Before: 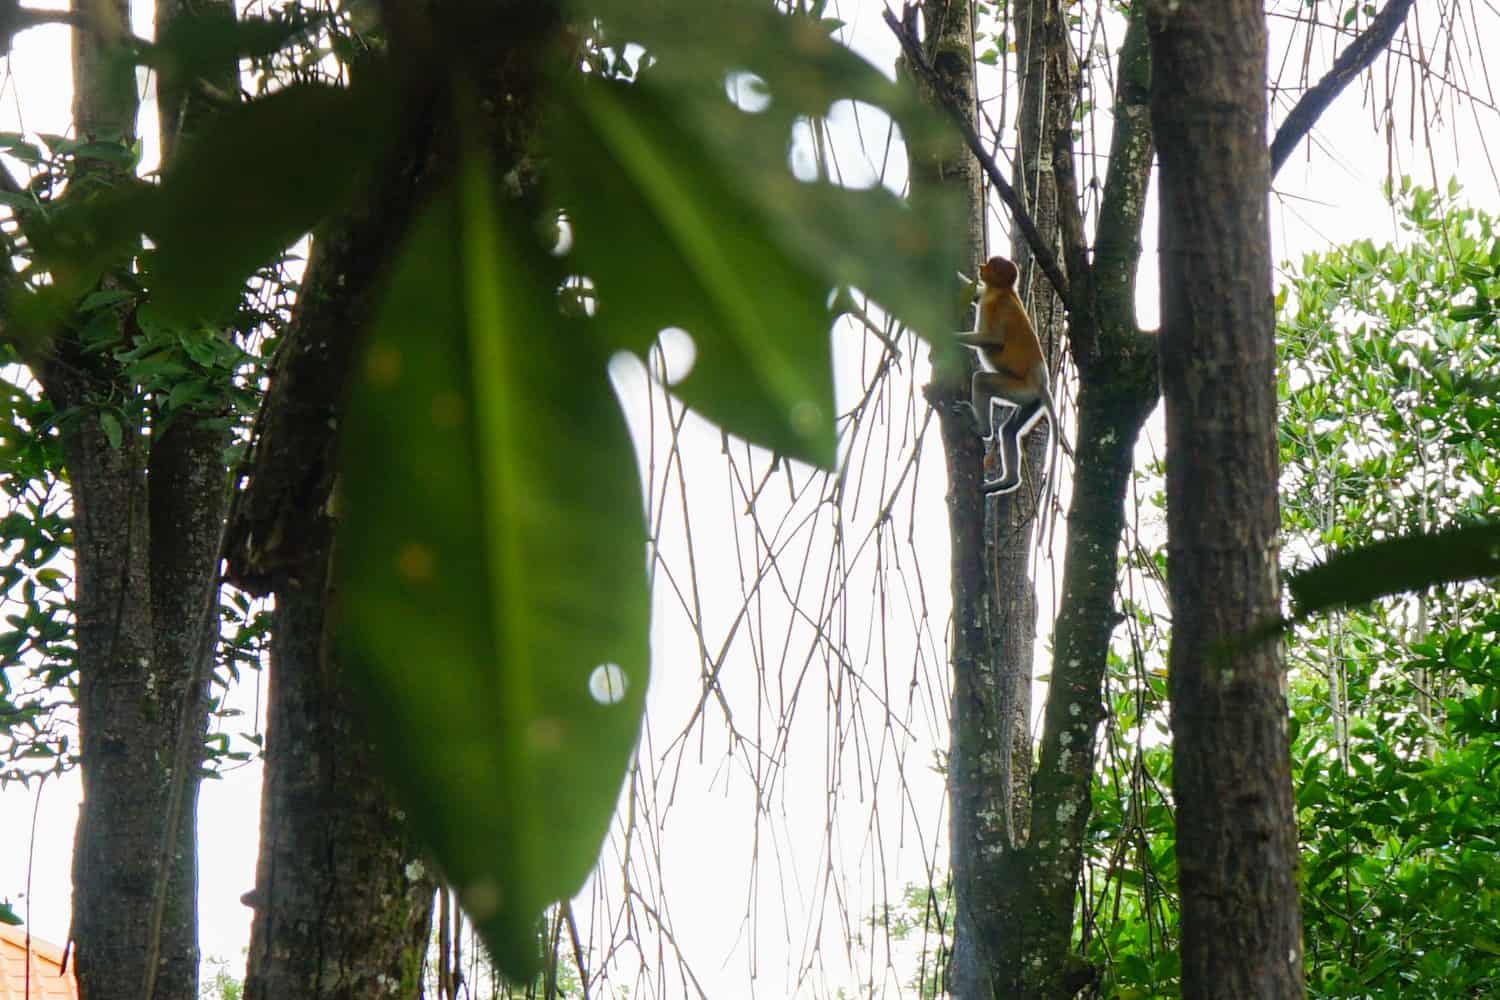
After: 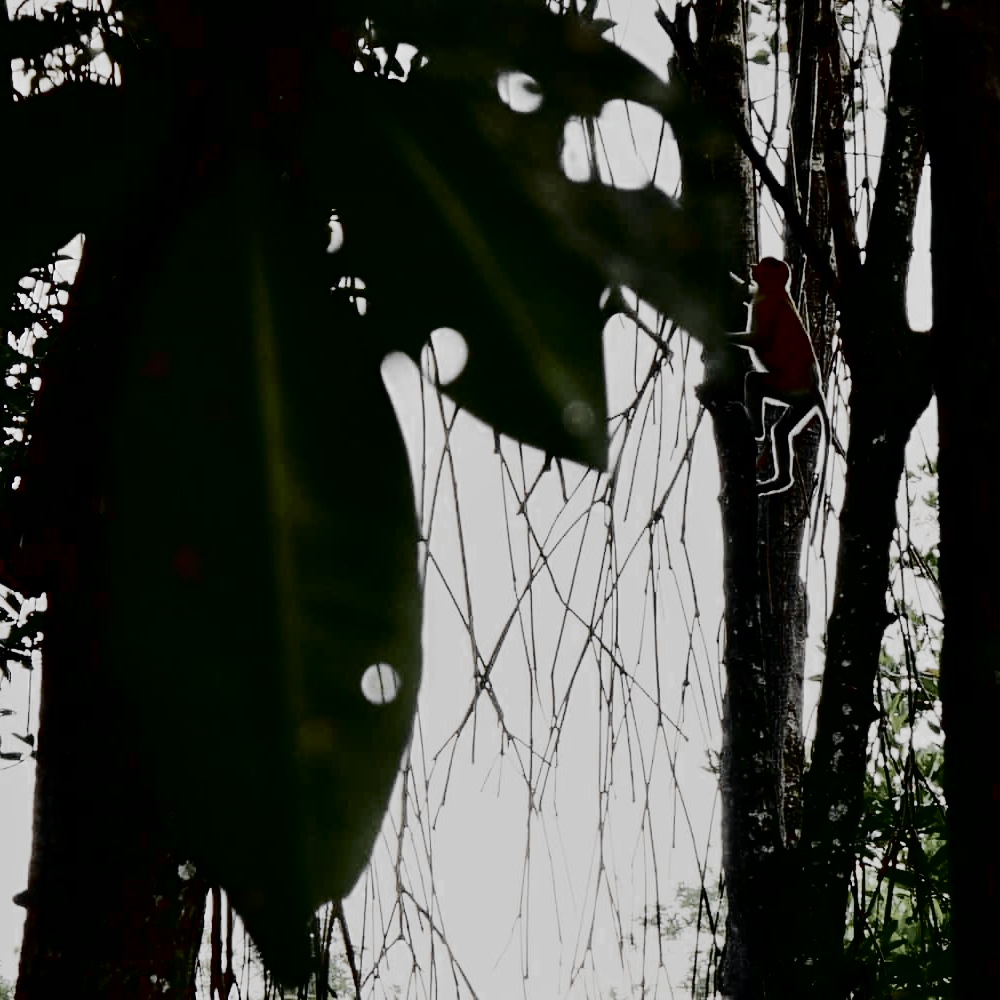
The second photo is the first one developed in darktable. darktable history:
exposure: black level correction 0, exposure 0.3 EV, compensate highlight preservation false
contrast brightness saturation: contrast 0.761, brightness -0.986, saturation 0.993
filmic rgb: black relative exposure -7.97 EV, white relative exposure 8.01 EV, threshold 5.96 EV, target black luminance 0%, hardness 2.47, latitude 76.48%, contrast 0.574, shadows ↔ highlights balance 0.012%, add noise in highlights 0, preserve chrominance no, color science v3 (2019), use custom middle-gray values true, contrast in highlights soft, enable highlight reconstruction true
crop and rotate: left 15.295%, right 17.979%
color correction: highlights b* -0.034
shadows and highlights: shadows 31.27, highlights 0.578, soften with gaussian
color zones: curves: ch0 [(0, 0.613) (0.01, 0.613) (0.245, 0.448) (0.498, 0.529) (0.642, 0.665) (0.879, 0.777) (0.99, 0.613)]; ch1 [(0, 0.035) (0.121, 0.189) (0.259, 0.197) (0.415, 0.061) (0.589, 0.022) (0.732, 0.022) (0.857, 0.026) (0.991, 0.053)]
